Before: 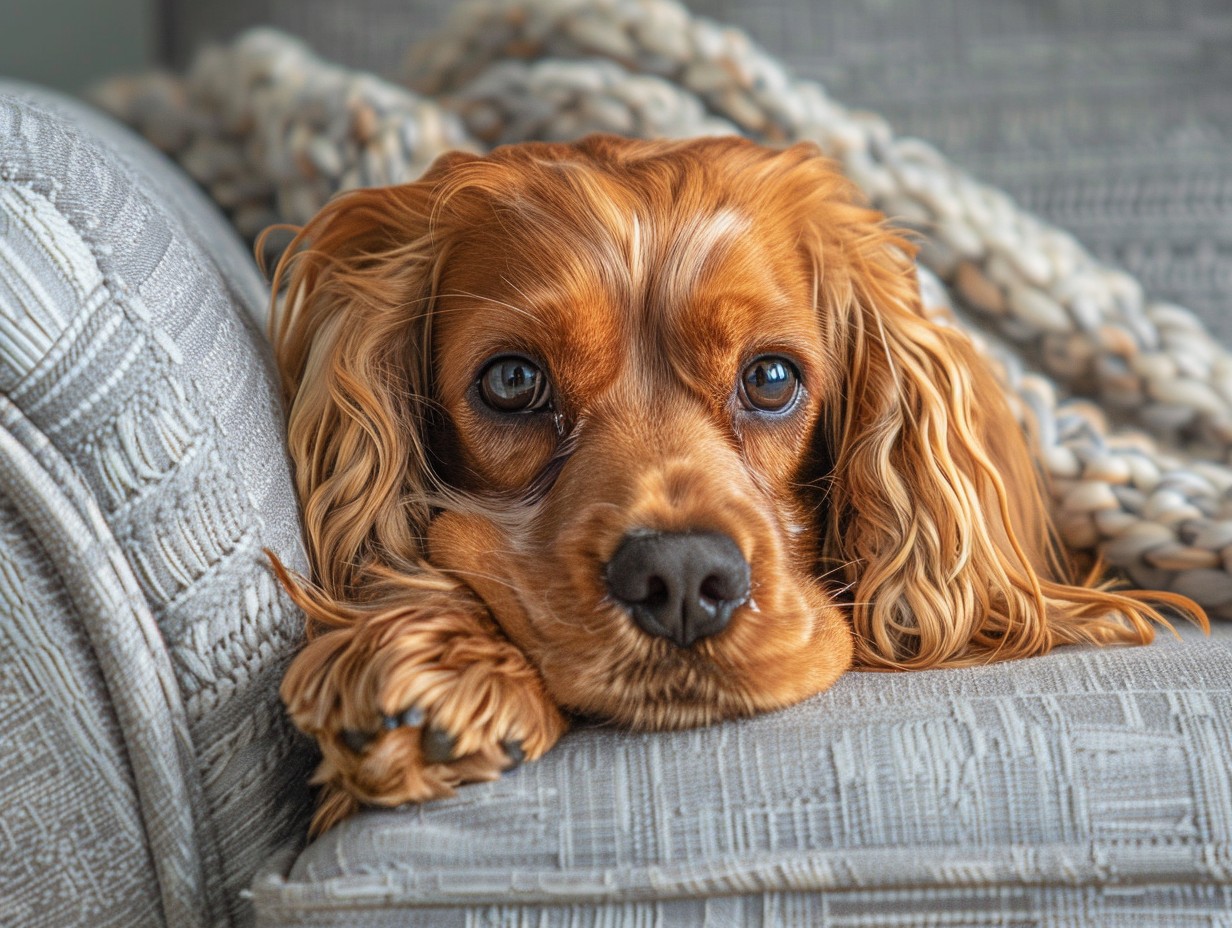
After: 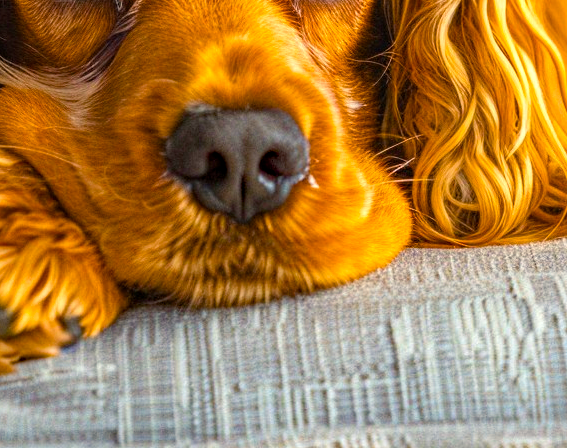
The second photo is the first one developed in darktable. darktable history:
crop: left 35.801%, top 45.713%, right 18.096%, bottom 5.962%
exposure: exposure 0.375 EV, compensate highlight preservation false
haze removal: strength 0.303, distance 0.252, compatibility mode true, adaptive false
color balance rgb: highlights gain › chroma 3.045%, highlights gain › hue 76.25°, linear chroma grading › shadows 10.501%, linear chroma grading › highlights 10.837%, linear chroma grading › global chroma 14.703%, linear chroma grading › mid-tones 14.902%, perceptual saturation grading › global saturation 31.107%
